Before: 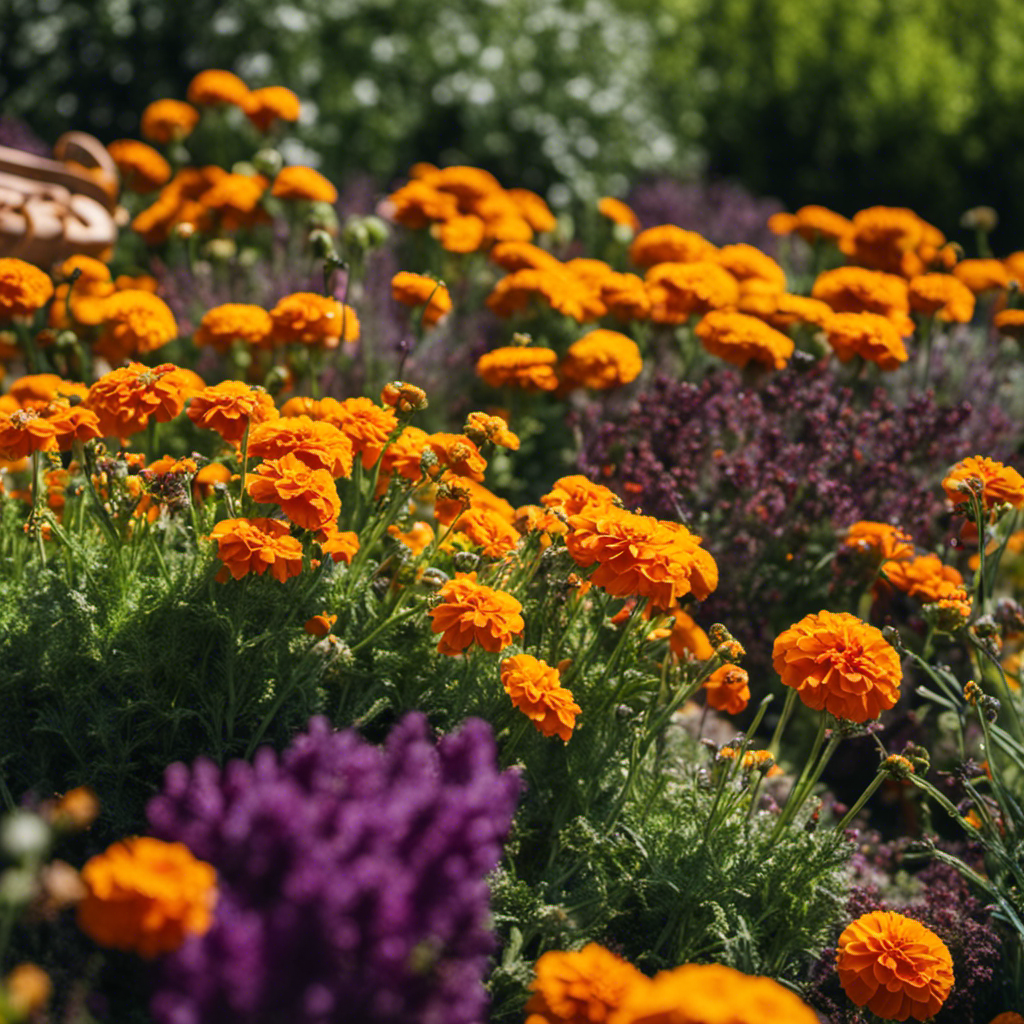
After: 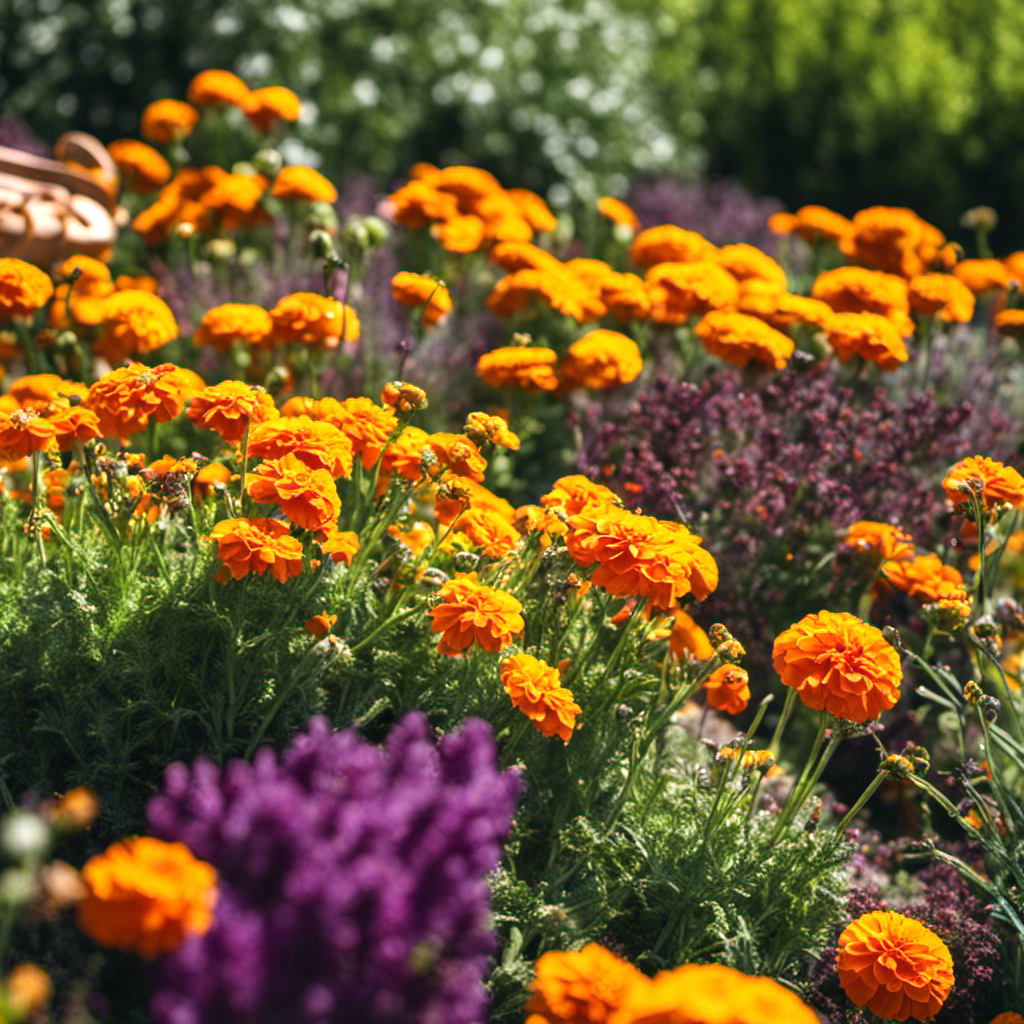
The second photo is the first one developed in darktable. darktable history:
exposure: exposure 0.61 EV, compensate exposure bias true, compensate highlight preservation false
